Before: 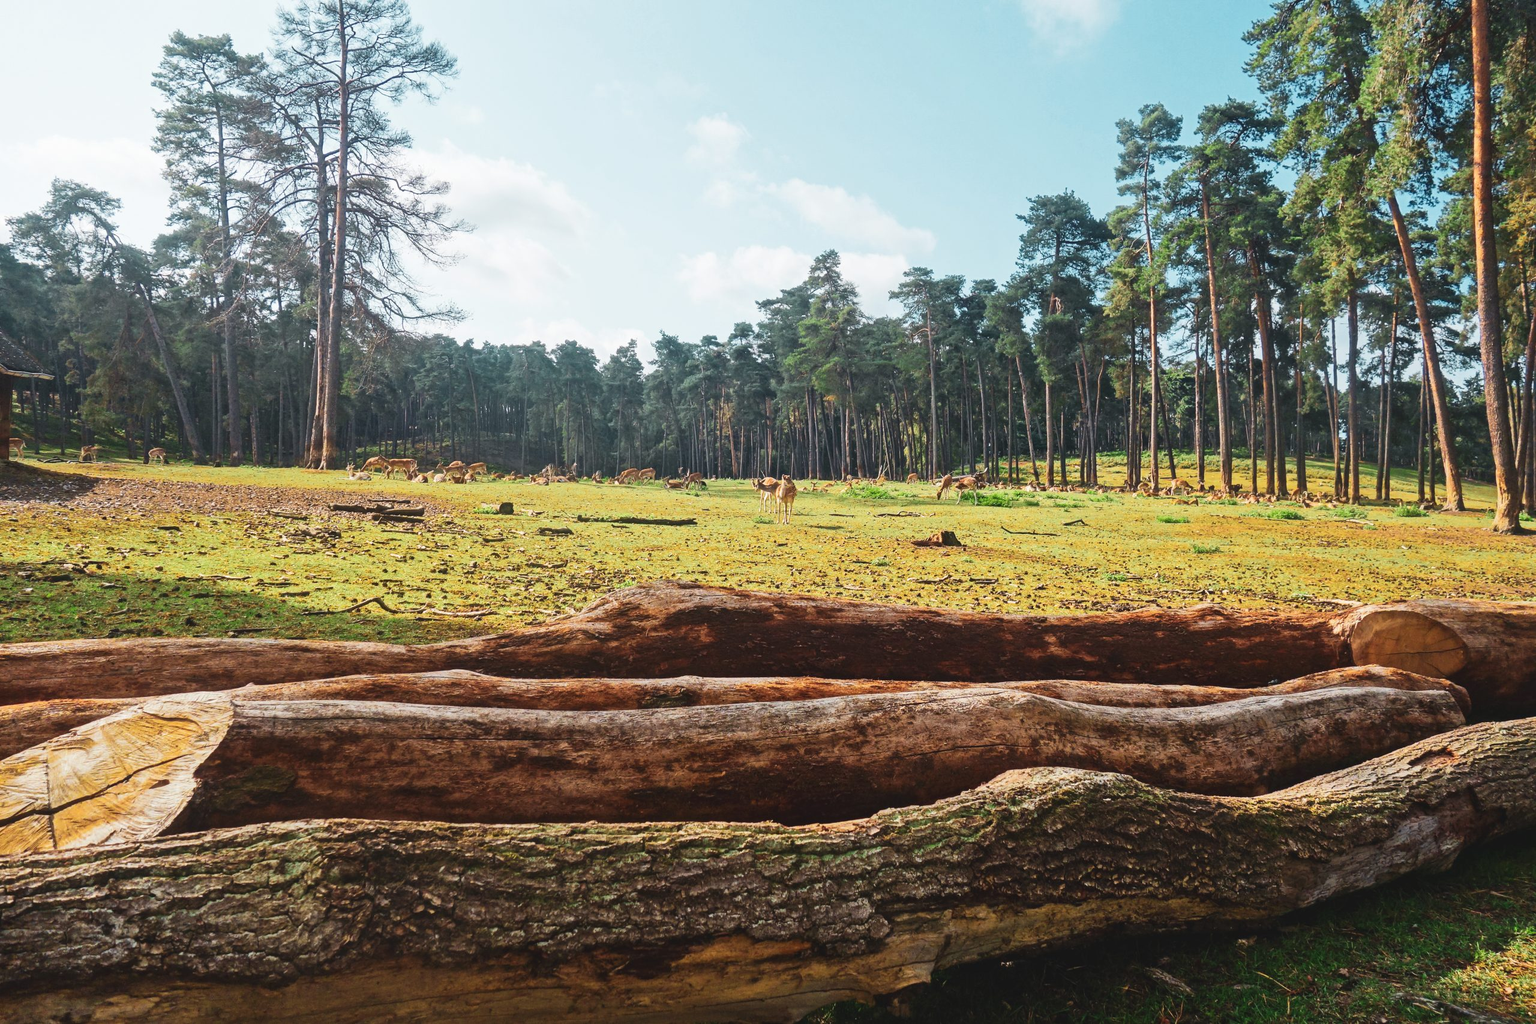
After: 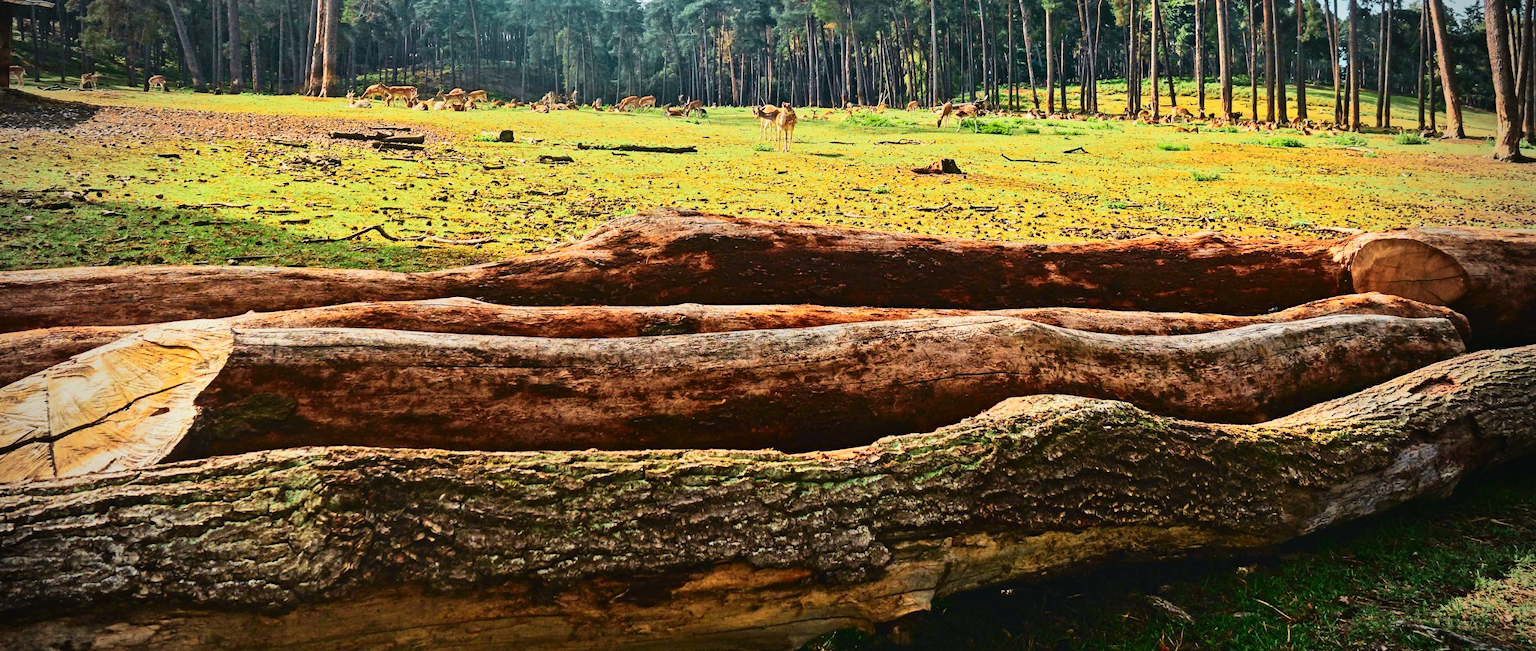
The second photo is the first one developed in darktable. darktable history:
contrast equalizer: y [[0.5, 0.504, 0.515, 0.527, 0.535, 0.534], [0.5 ×6], [0.491, 0.387, 0.179, 0.068, 0.068, 0.068], [0 ×5, 0.023], [0 ×6]]
tone curve: curves: ch0 [(0, 0) (0.042, 0.023) (0.157, 0.114) (0.302, 0.308) (0.44, 0.507) (0.607, 0.705) (0.824, 0.882) (1, 0.965)]; ch1 [(0, 0) (0.339, 0.334) (0.445, 0.419) (0.476, 0.454) (0.503, 0.501) (0.517, 0.513) (0.551, 0.567) (0.622, 0.662) (0.706, 0.741) (1, 1)]; ch2 [(0, 0) (0.327, 0.318) (0.417, 0.426) (0.46, 0.453) (0.502, 0.5) (0.514, 0.524) (0.547, 0.572) (0.615, 0.656) (0.717, 0.778) (1, 1)], color space Lab, independent channels, preserve colors none
crop and rotate: top 36.435%
vignetting: fall-off start 75%, brightness -0.692, width/height ratio 1.084
